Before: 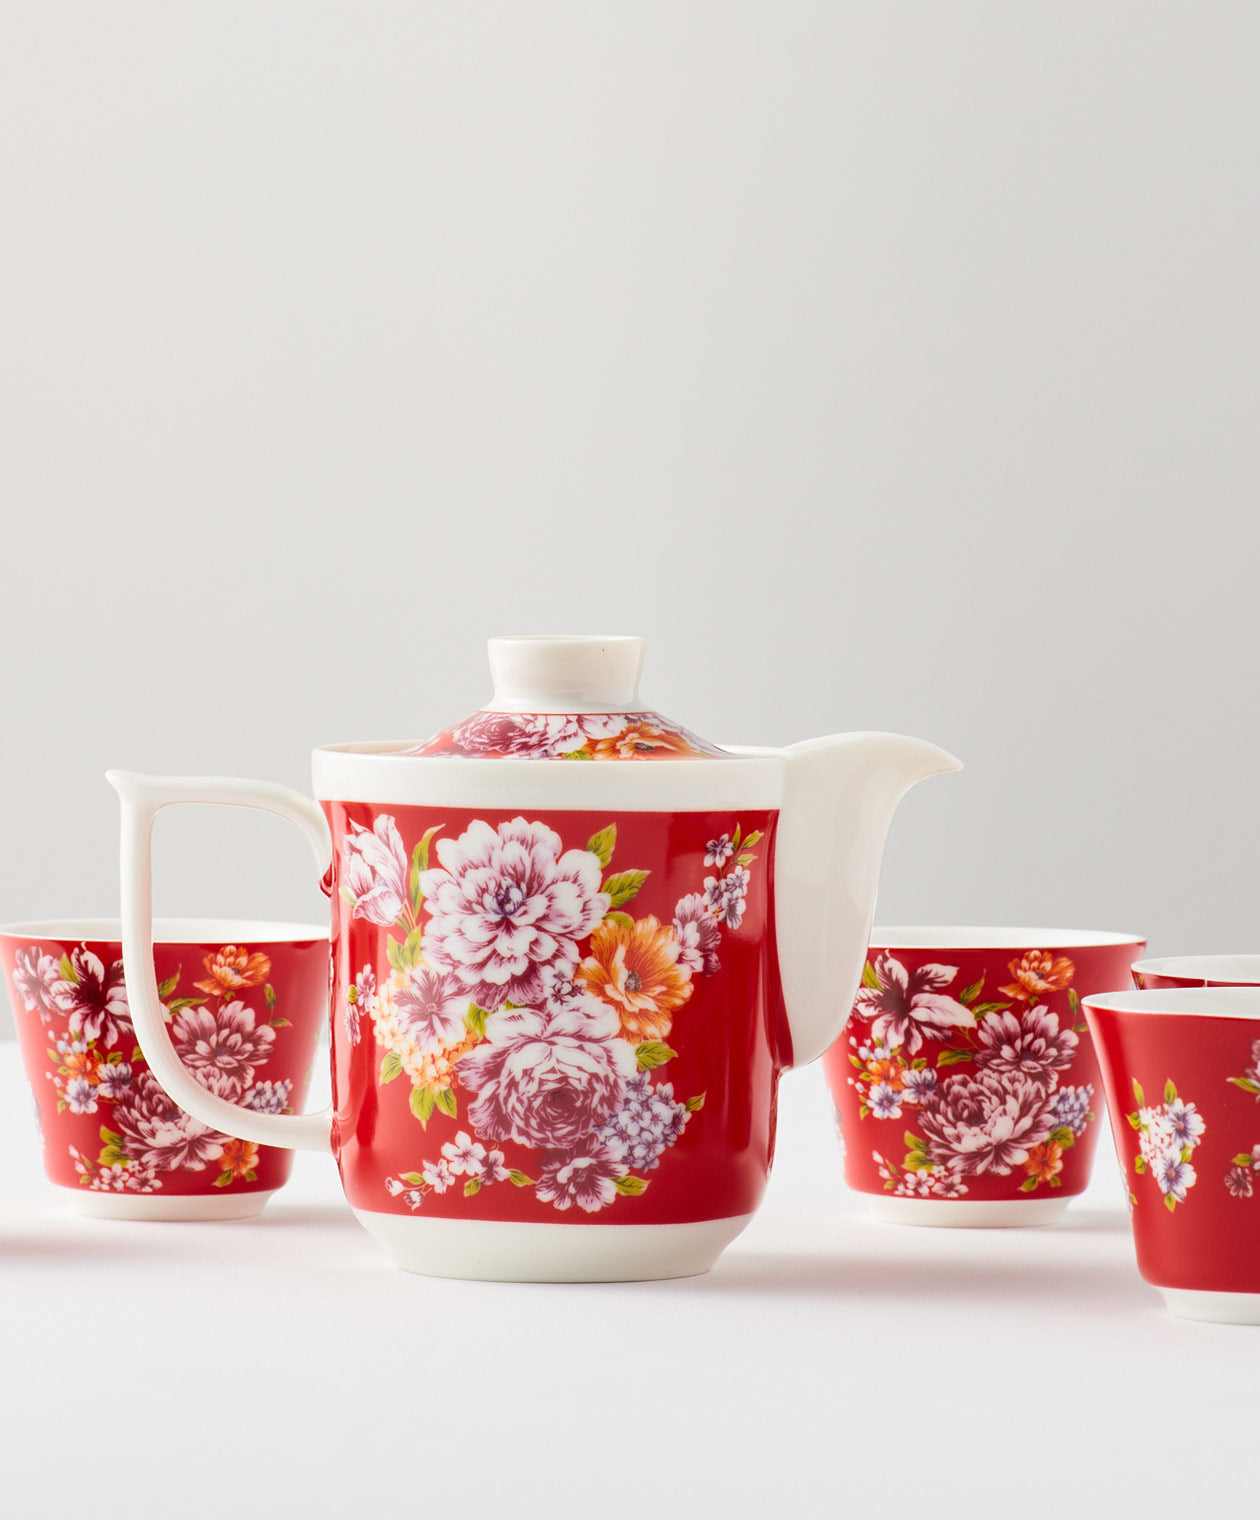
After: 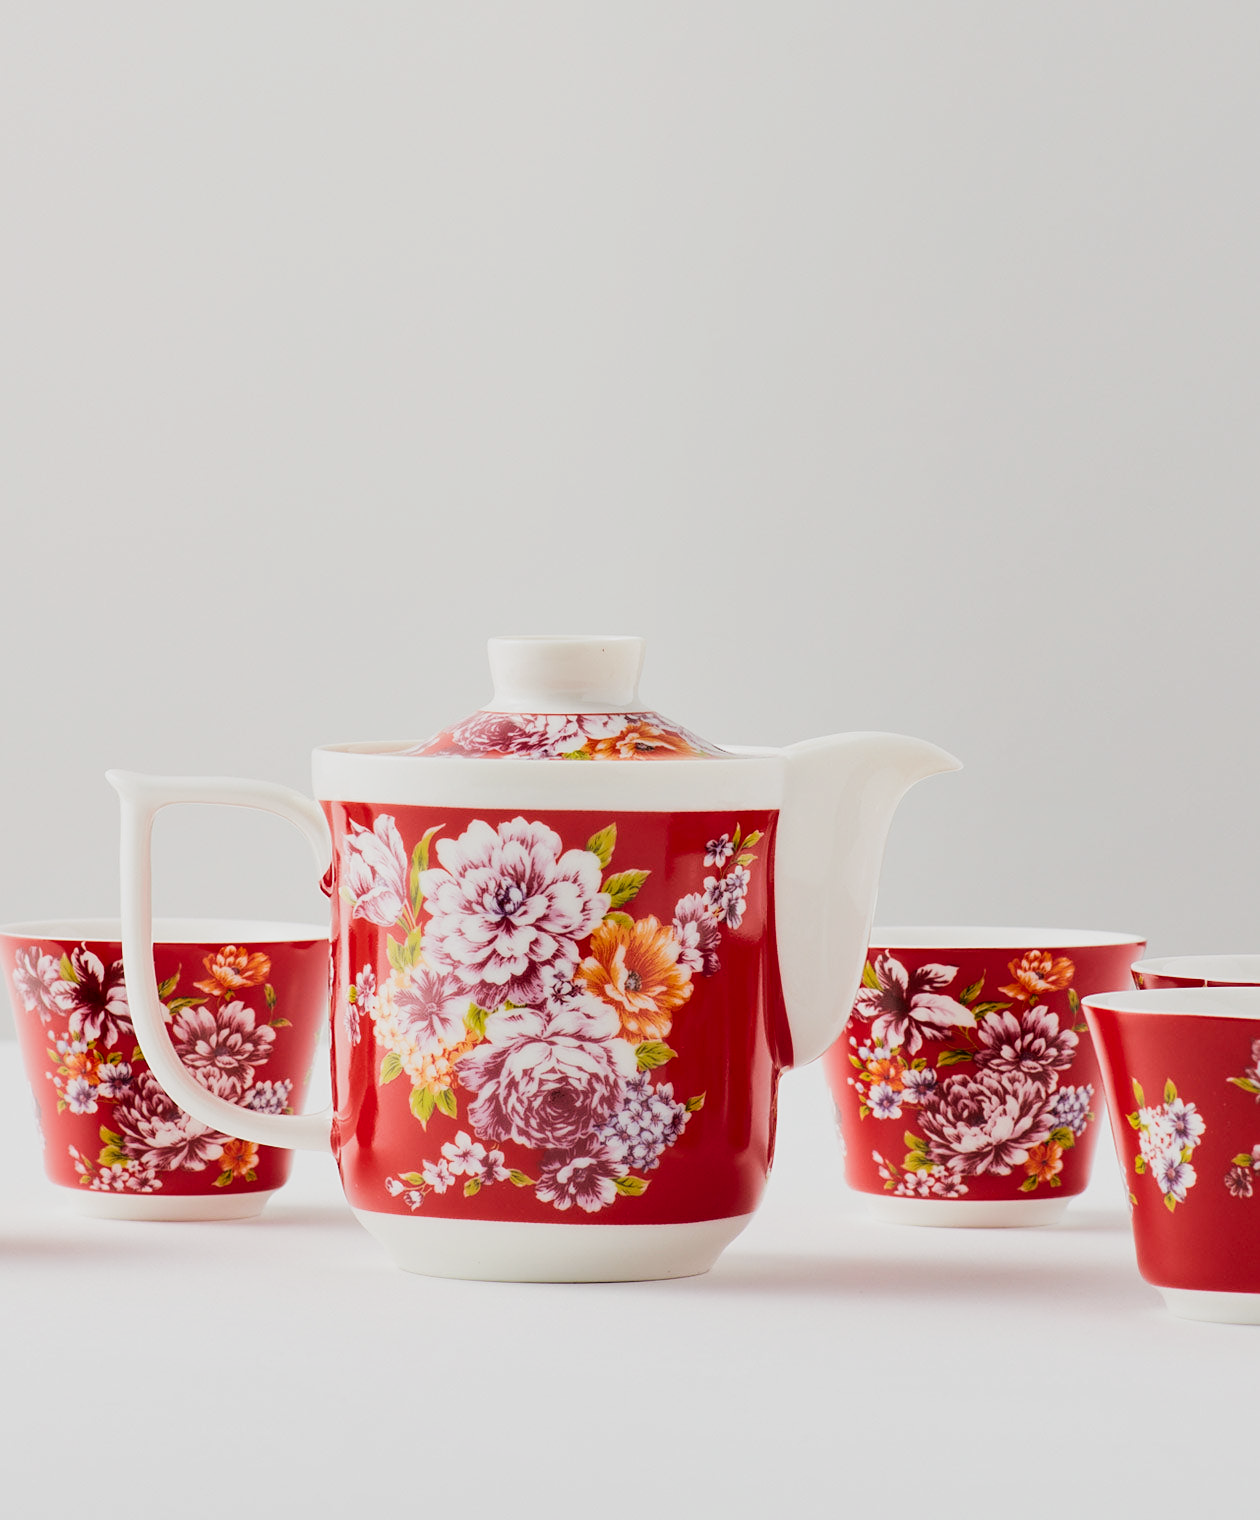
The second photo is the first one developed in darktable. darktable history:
filmic rgb: black relative exposure -5.09 EV, white relative exposure 3.51 EV, hardness 3.16, contrast 1.204, highlights saturation mix -49.8%
exposure: black level correction 0.005, exposure 0.003 EV, compensate highlight preservation false
shadows and highlights: shadows 3.08, highlights -18.1, soften with gaussian
sharpen: amount 0.209
